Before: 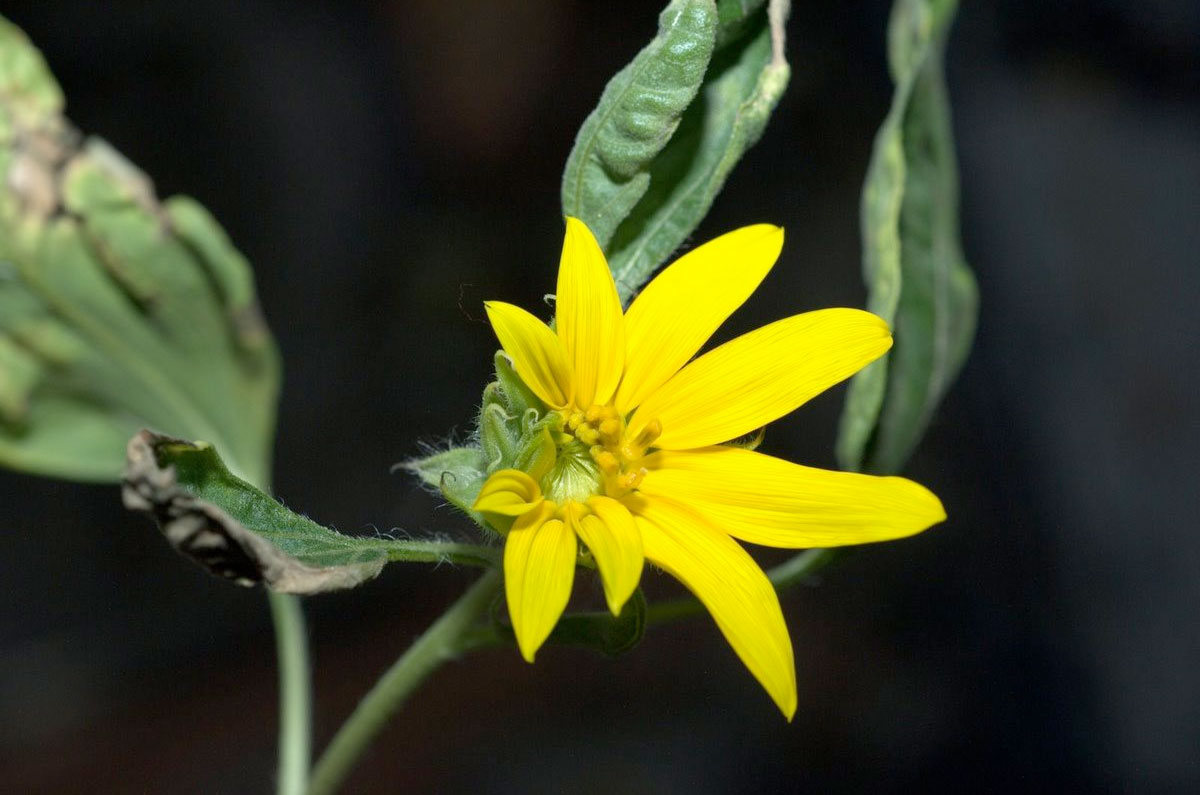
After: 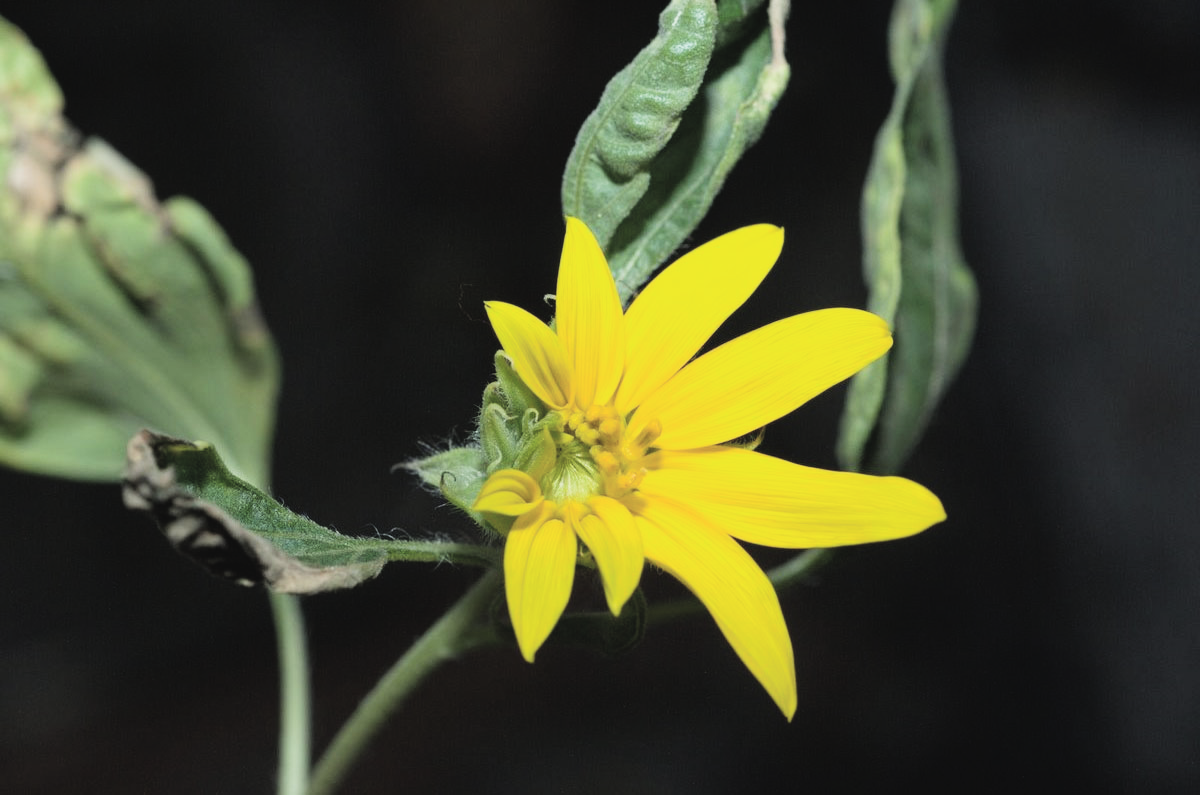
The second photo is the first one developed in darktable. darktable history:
filmic rgb: black relative exposure -5.1 EV, white relative exposure 3.53 EV, hardness 3.17, contrast 1.396, highlights saturation mix -48.81%
exposure: black level correction -0.029, compensate highlight preservation false
